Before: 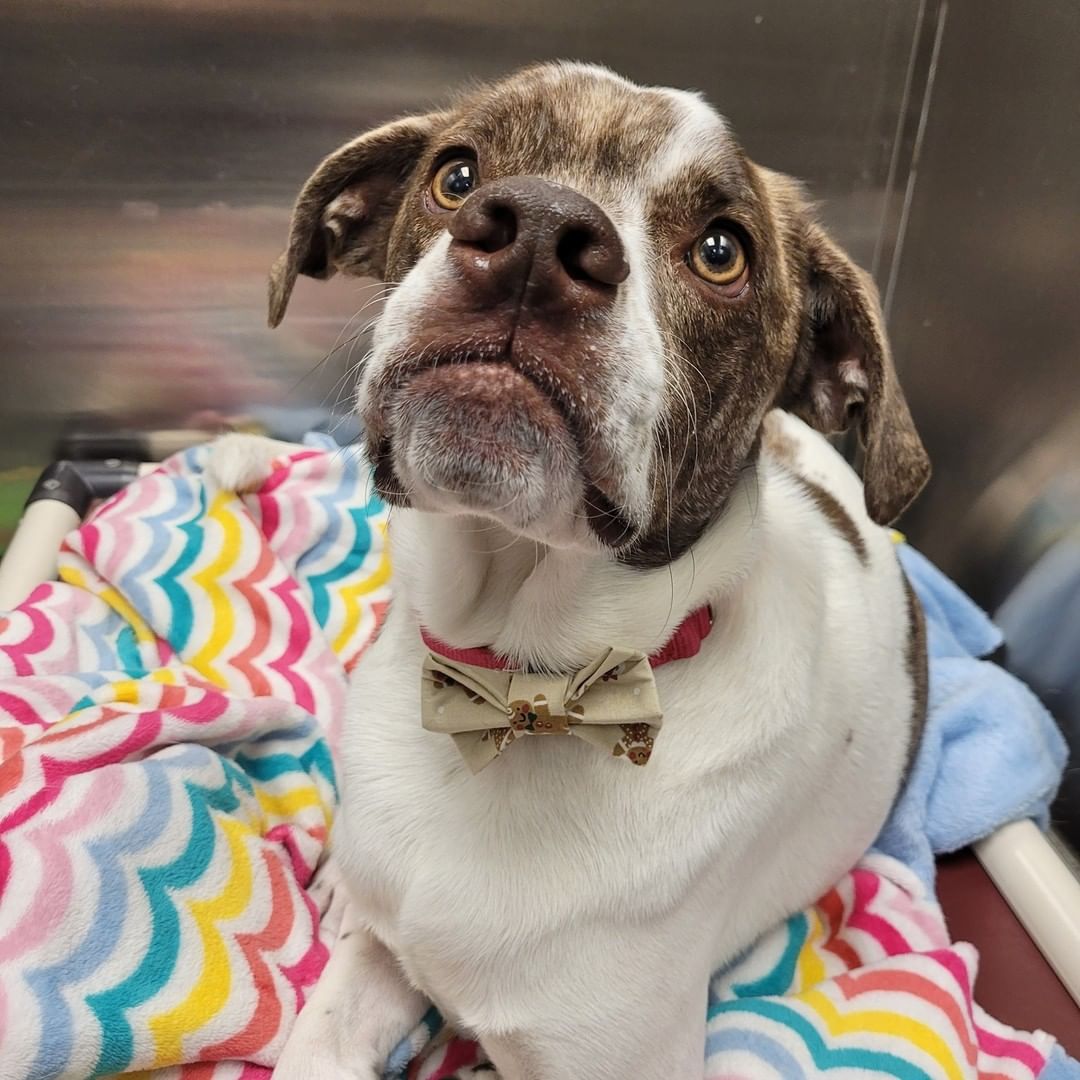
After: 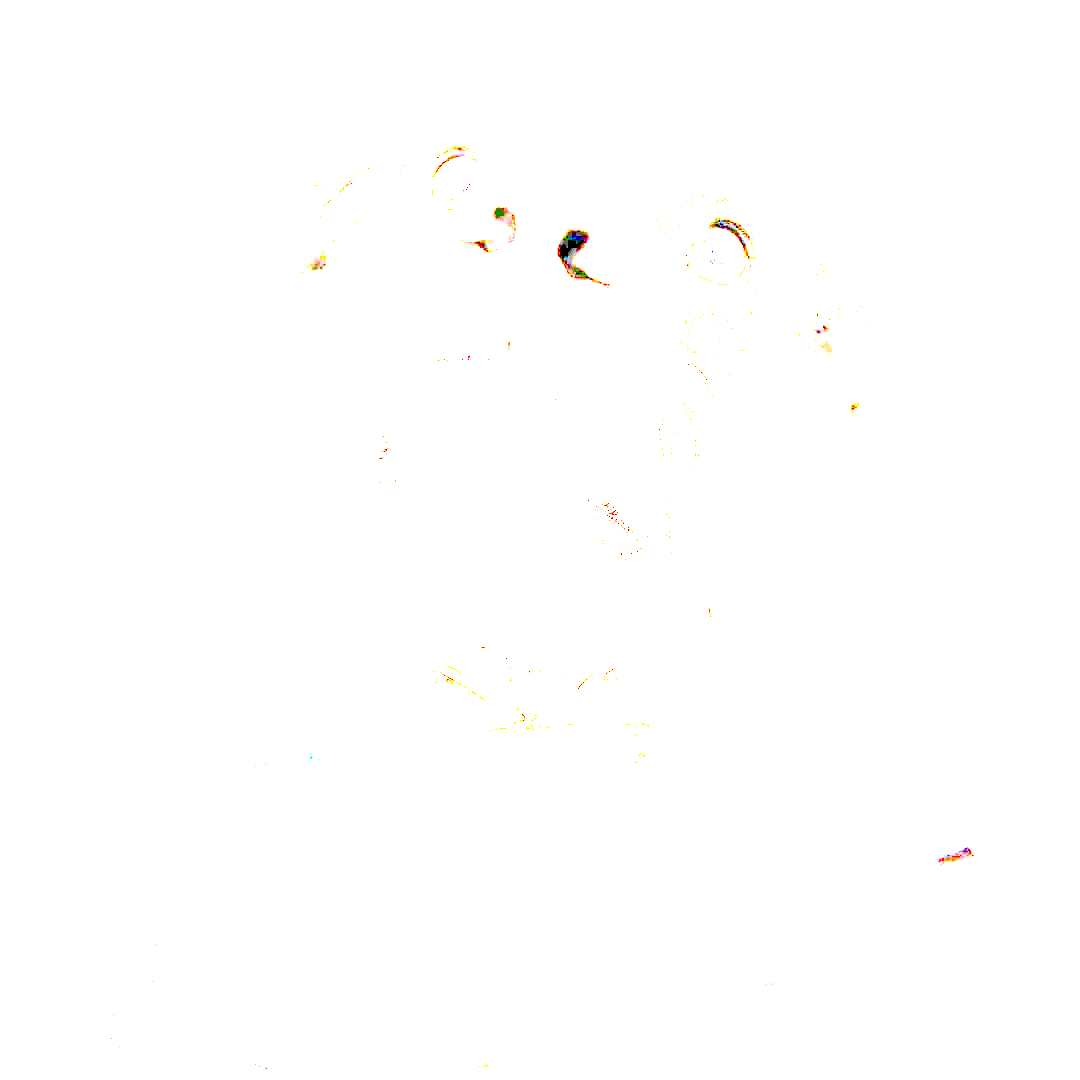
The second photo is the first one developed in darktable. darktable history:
tone equalizer: -8 EV -1.05 EV, -7 EV -1.02 EV, -6 EV -0.897 EV, -5 EV -0.543 EV, -3 EV 0.605 EV, -2 EV 0.854 EV, -1 EV 1 EV, +0 EV 1.07 EV
exposure: exposure 7.924 EV, compensate highlight preservation false
